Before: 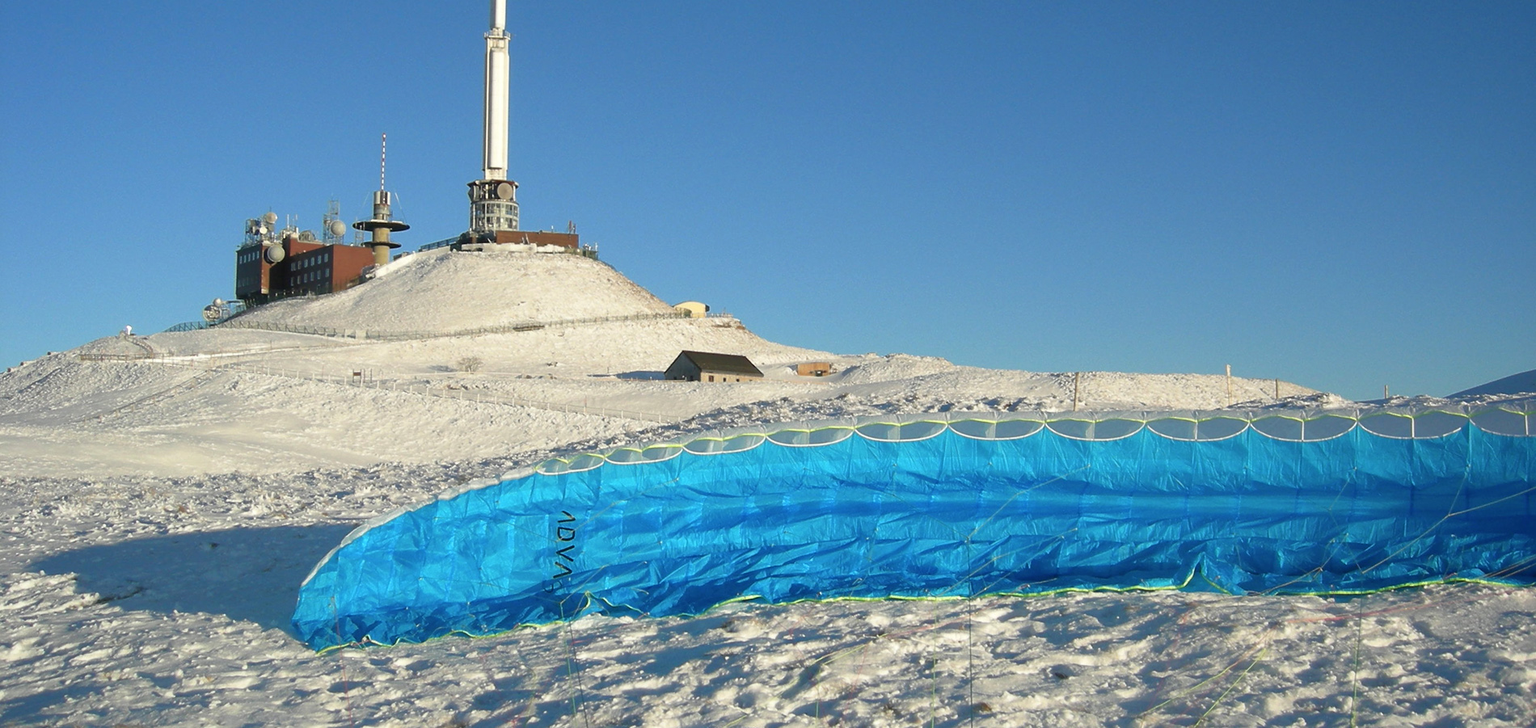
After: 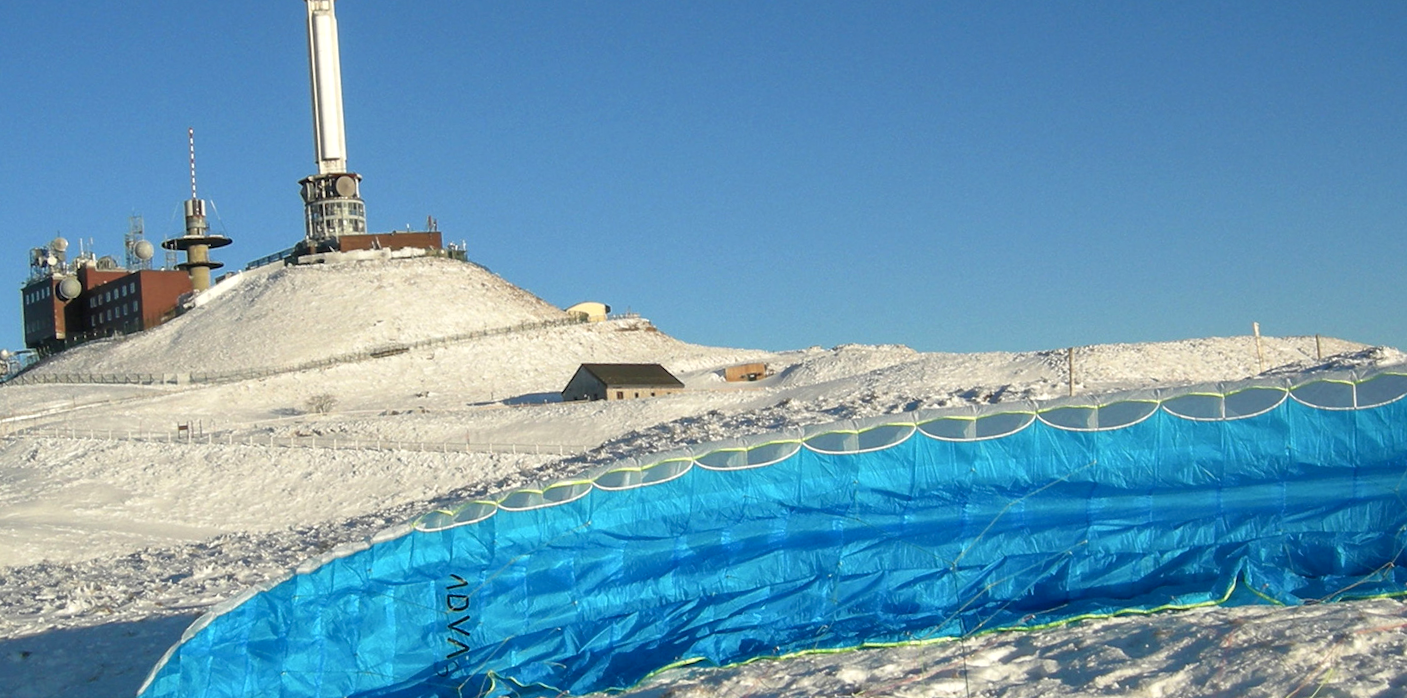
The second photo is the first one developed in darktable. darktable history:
rotate and perspective: rotation -5°, crop left 0.05, crop right 0.952, crop top 0.11, crop bottom 0.89
local contrast: on, module defaults
crop: left 11.225%, top 5.381%, right 9.565%, bottom 10.314%
